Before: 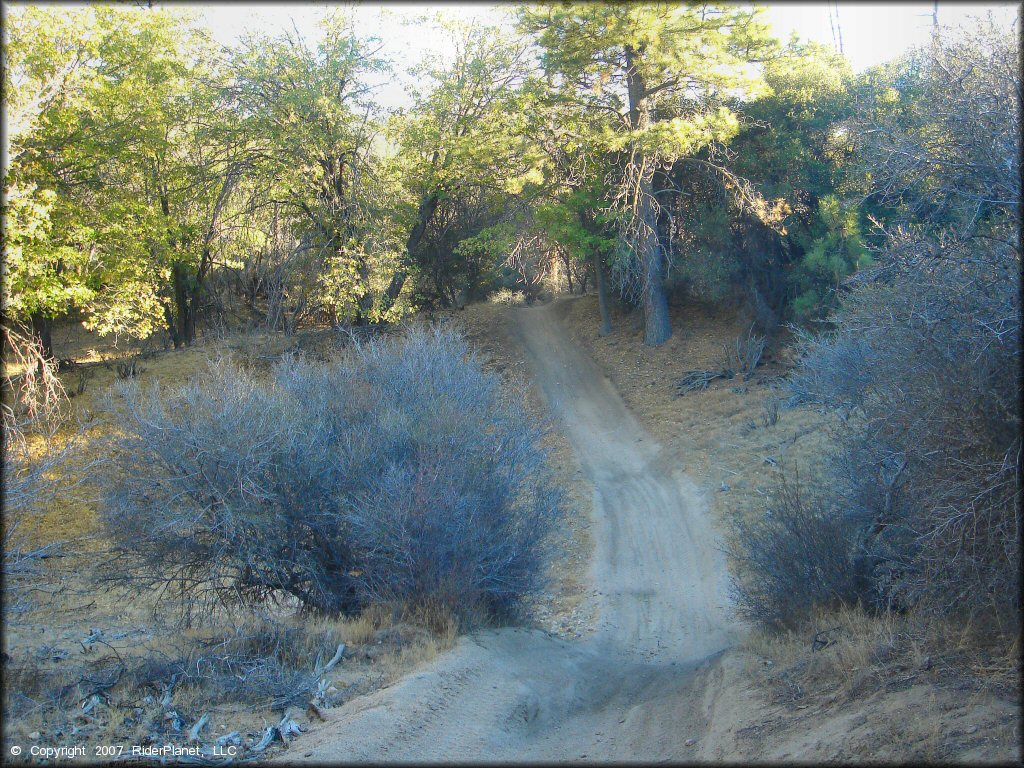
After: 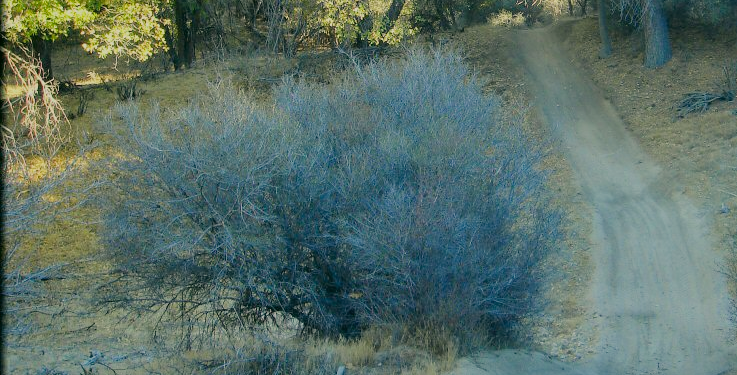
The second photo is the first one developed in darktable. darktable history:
color correction: highlights a* -0.411, highlights b* 9.2, shadows a* -8.71, shadows b* 1.29
crop: top 36.213%, right 27.946%, bottom 14.839%
filmic rgb: black relative exposure -7.65 EV, white relative exposure 4.56 EV, hardness 3.61, iterations of high-quality reconstruction 0
